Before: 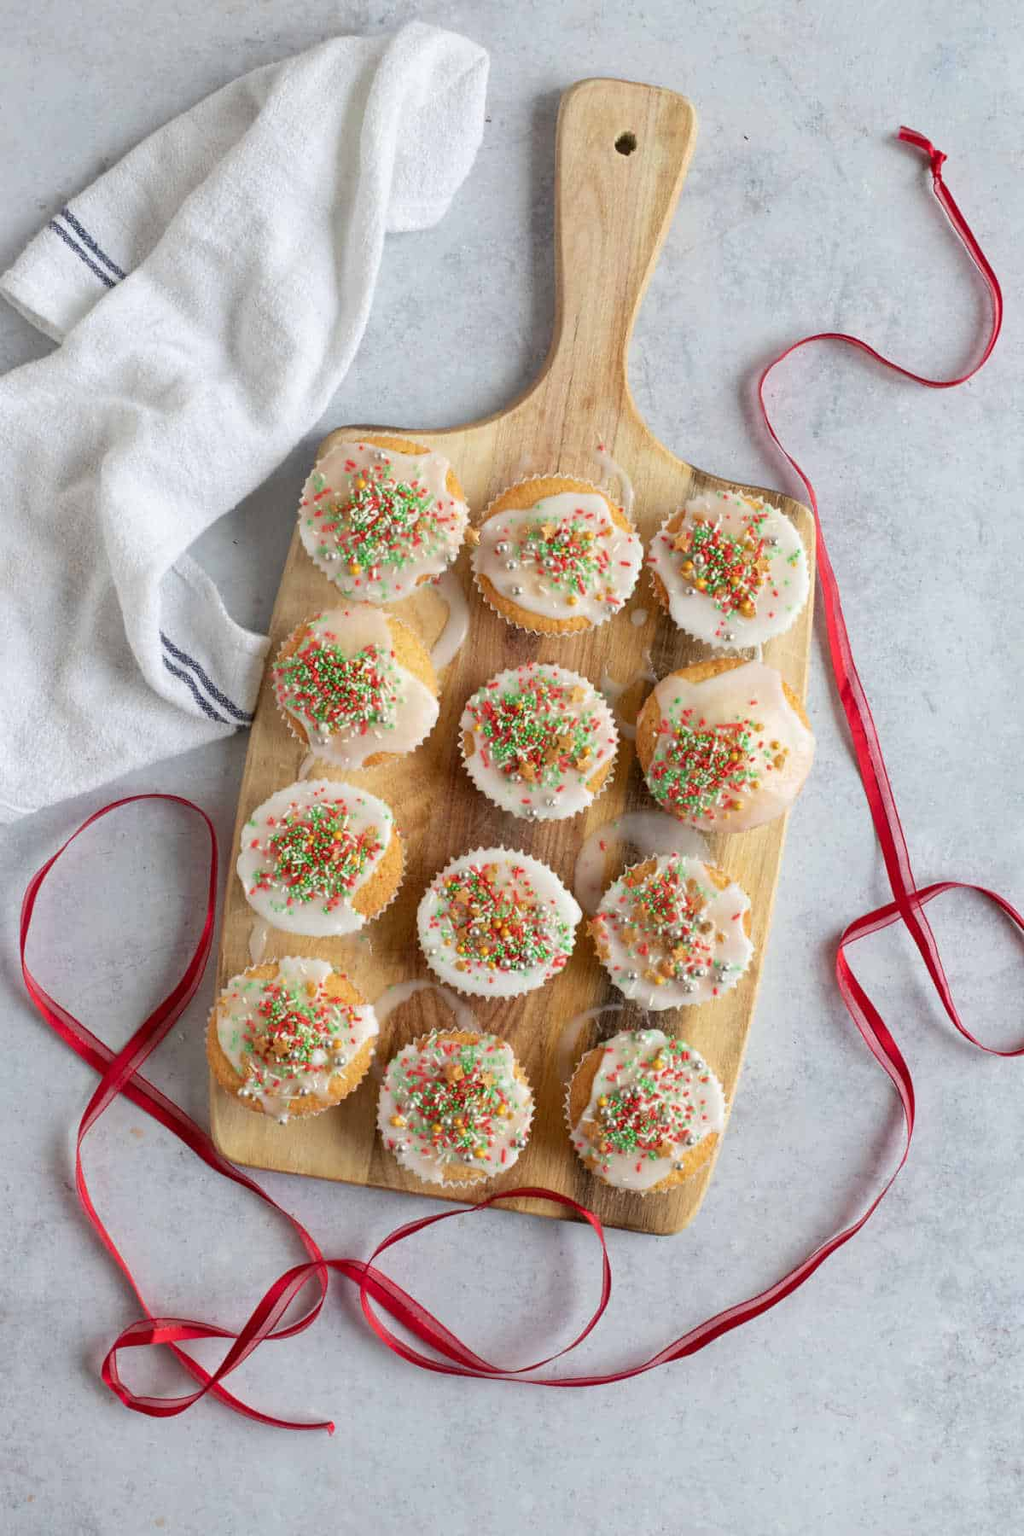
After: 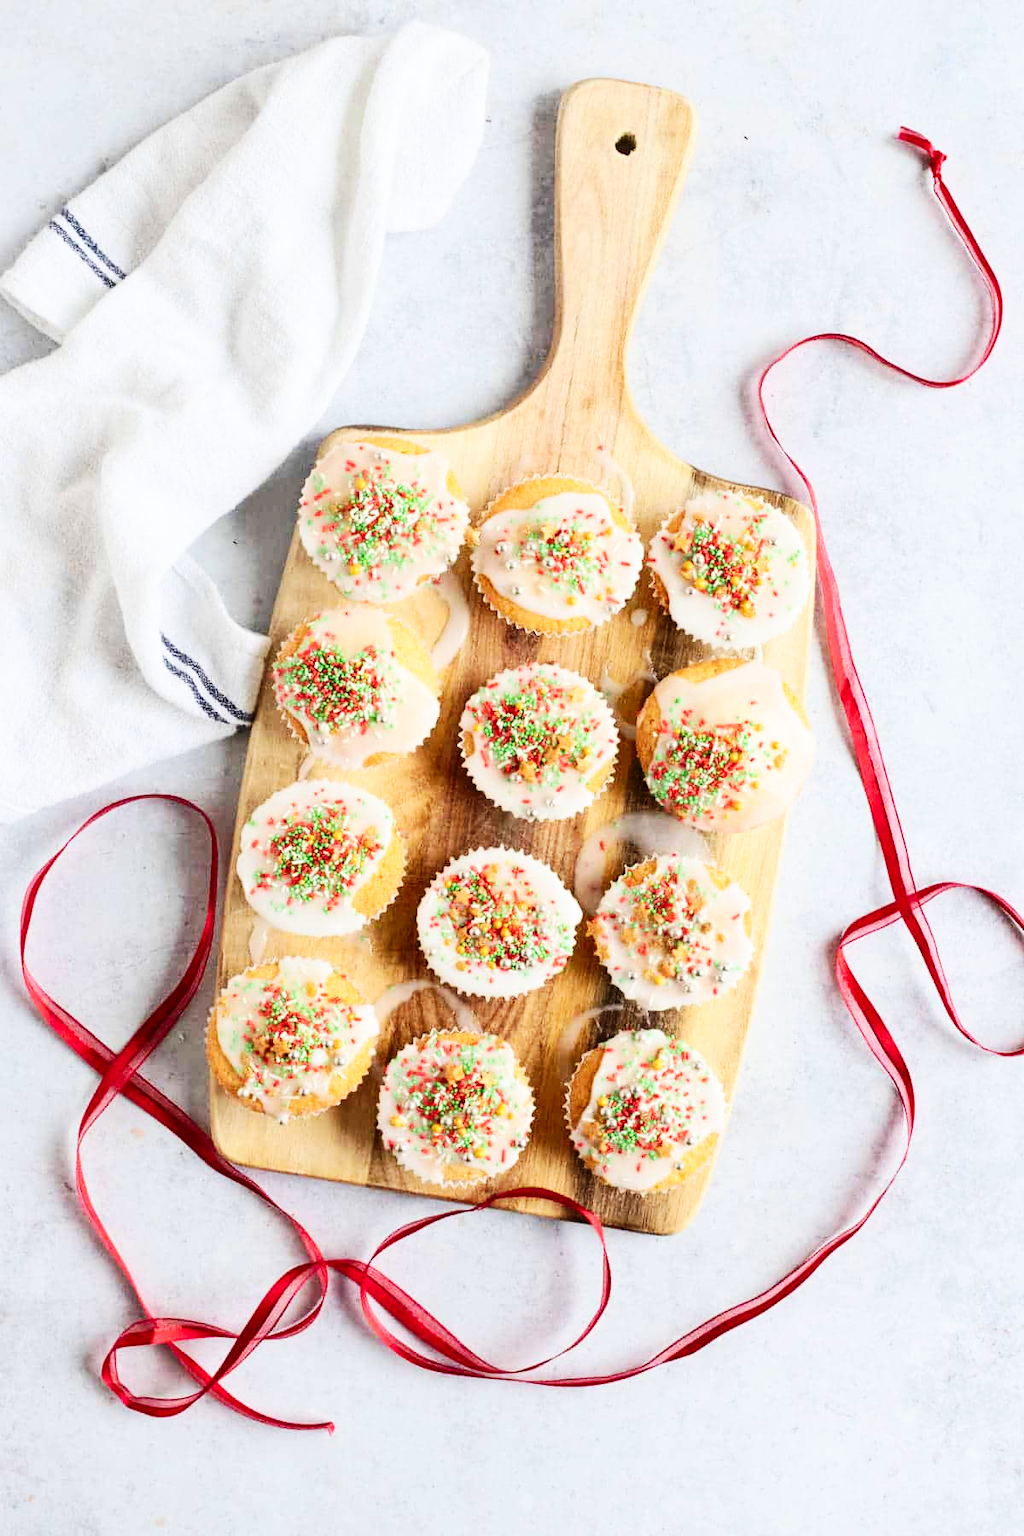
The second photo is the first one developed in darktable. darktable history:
base curve: curves: ch0 [(0, 0) (0.032, 0.025) (0.121, 0.166) (0.206, 0.329) (0.605, 0.79) (1, 1)], preserve colors none
contrast brightness saturation: contrast 0.237, brightness 0.093
